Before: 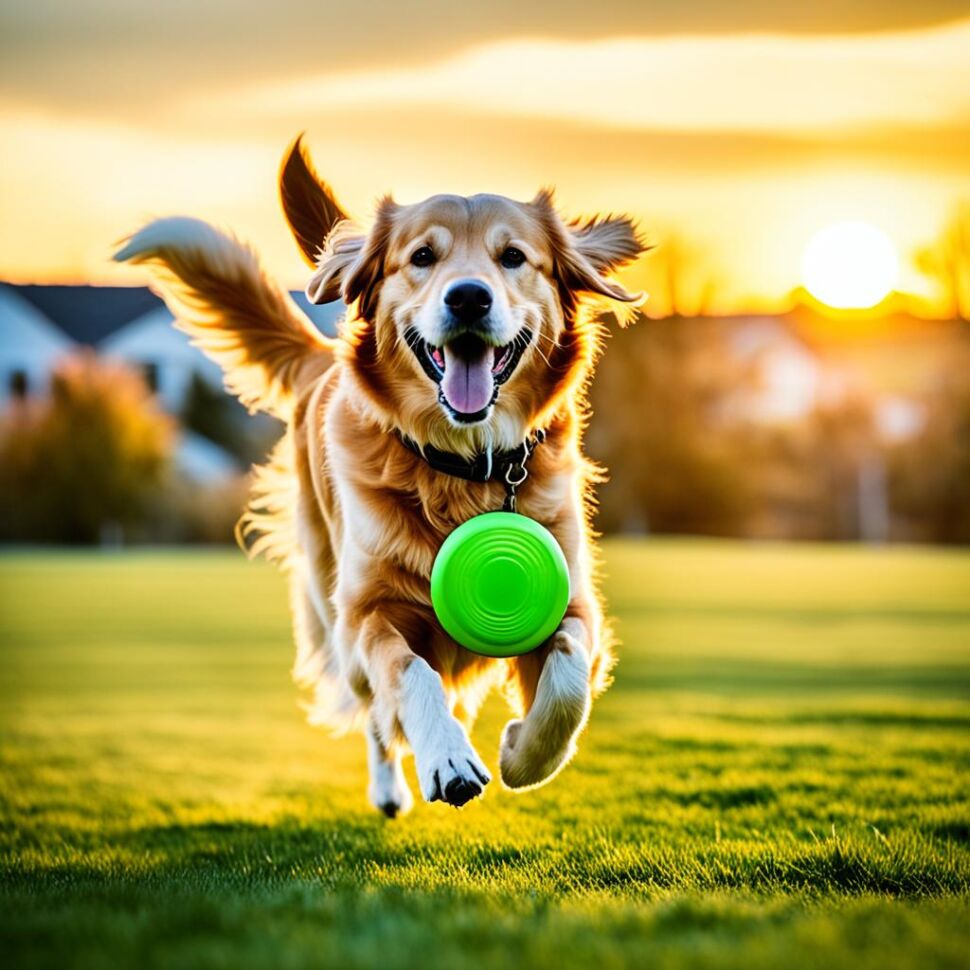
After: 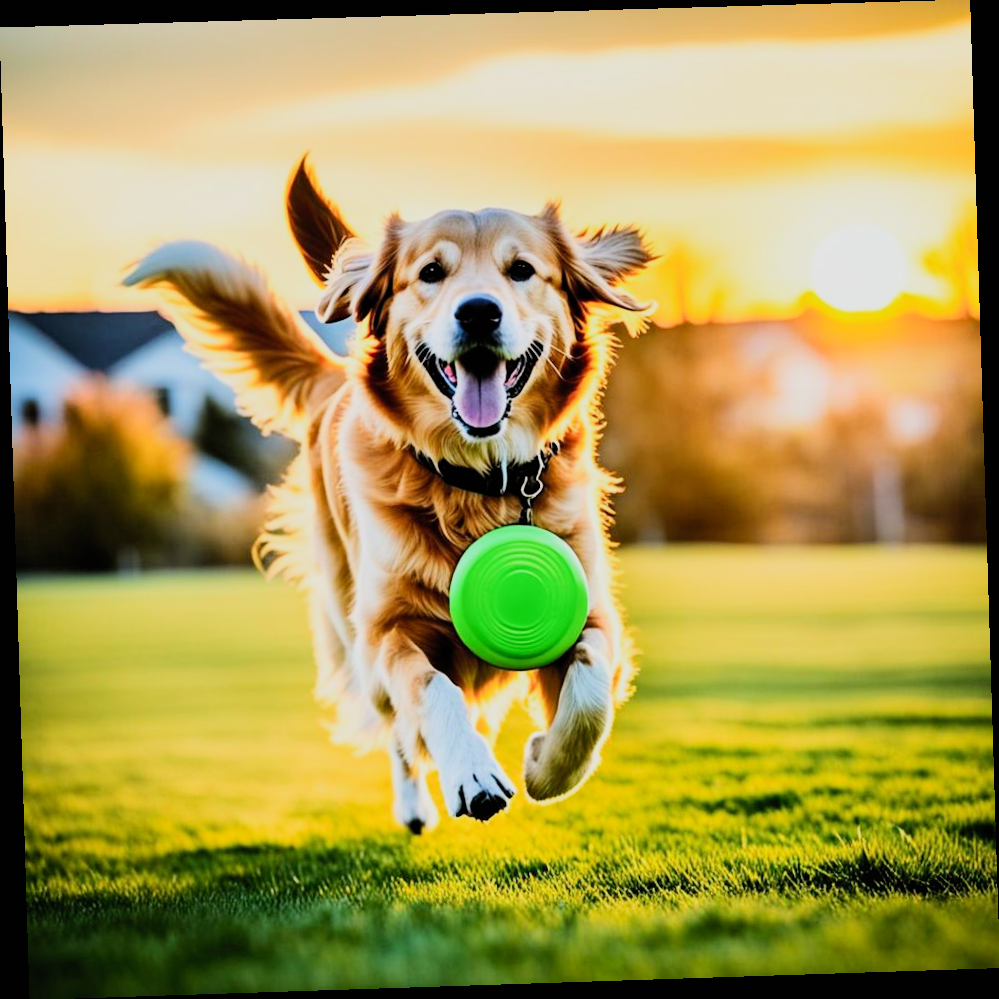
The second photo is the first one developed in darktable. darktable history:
contrast brightness saturation: contrast 0.2, brightness 0.15, saturation 0.14
rotate and perspective: rotation -1.77°, lens shift (horizontal) 0.004, automatic cropping off
filmic rgb: black relative exposure -6.98 EV, white relative exposure 5.63 EV, hardness 2.86
